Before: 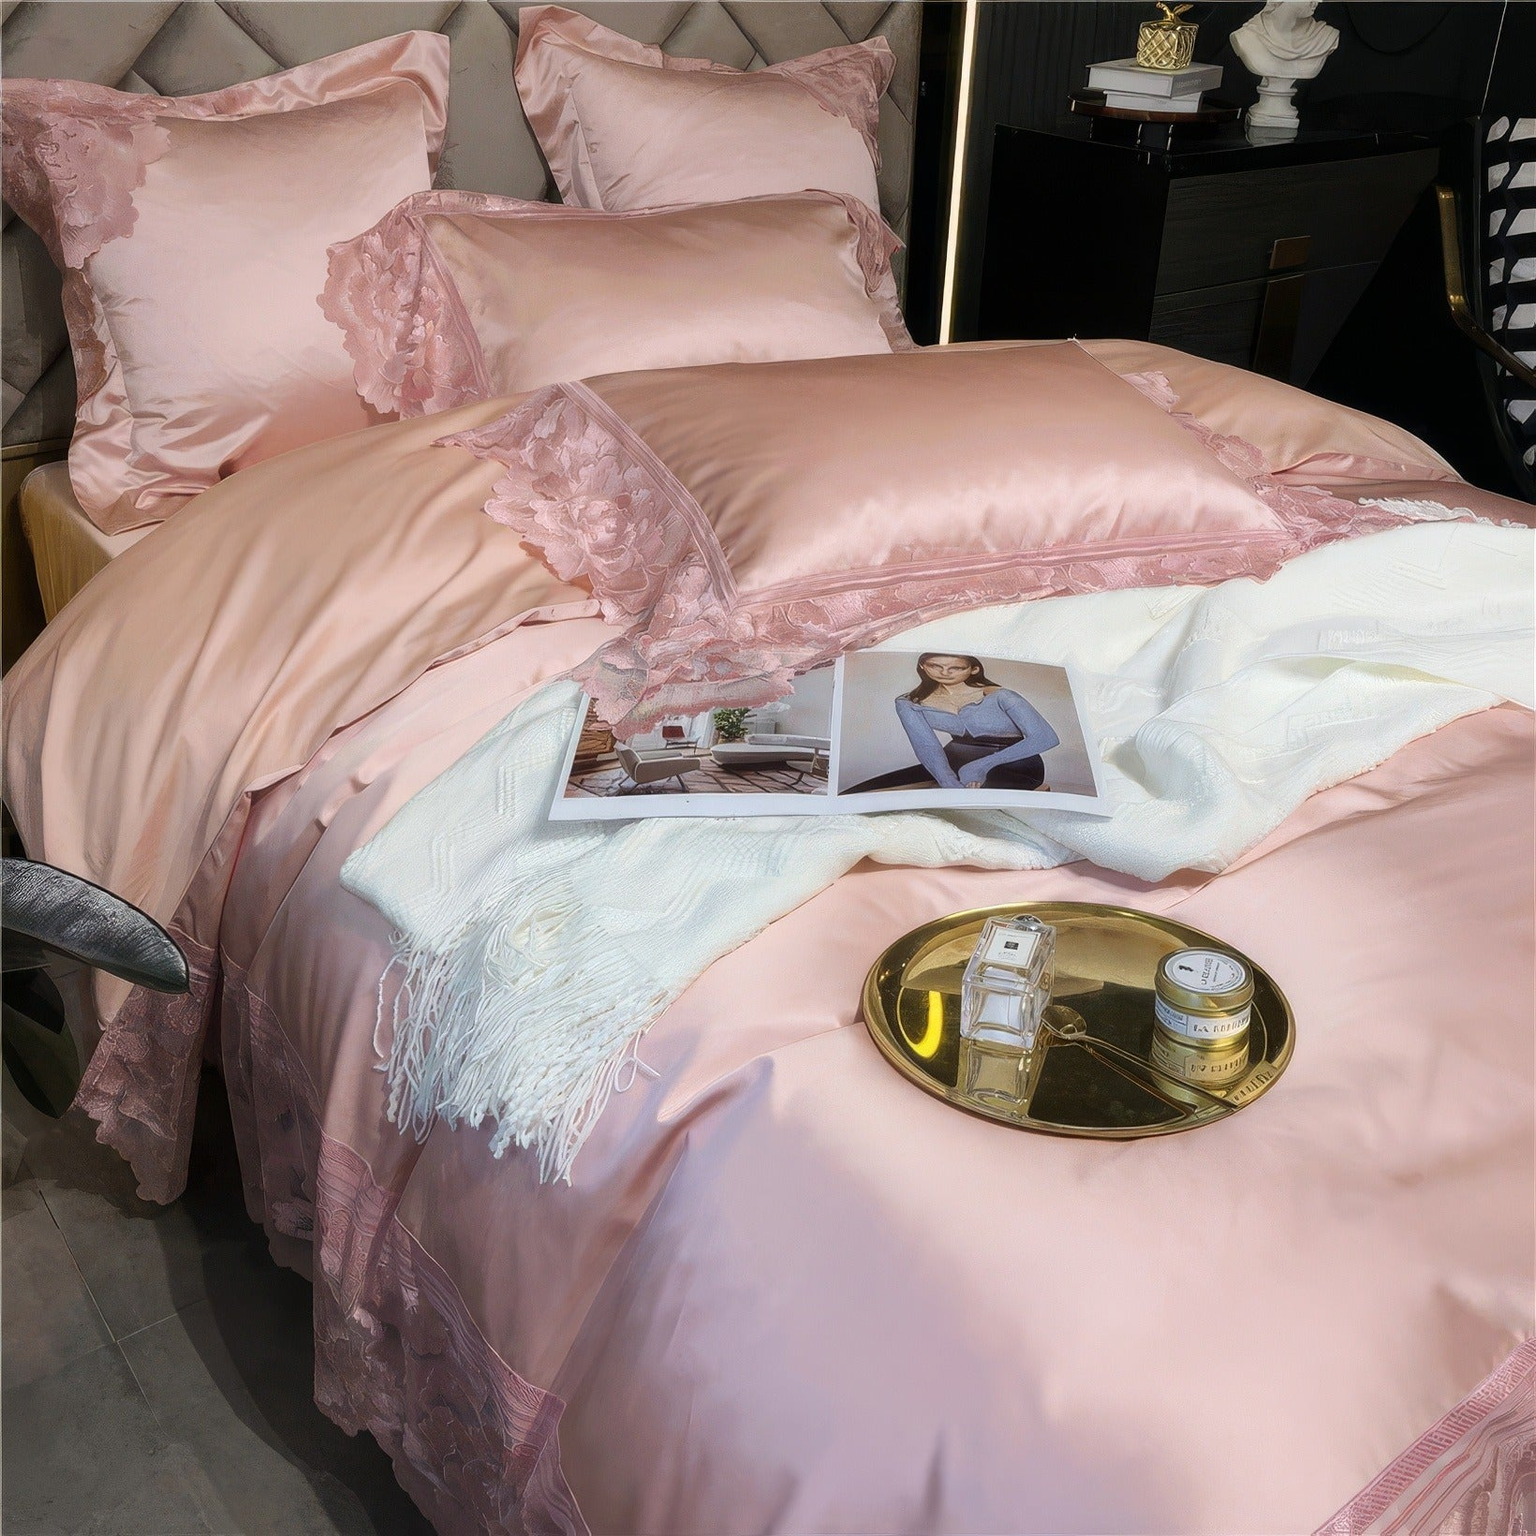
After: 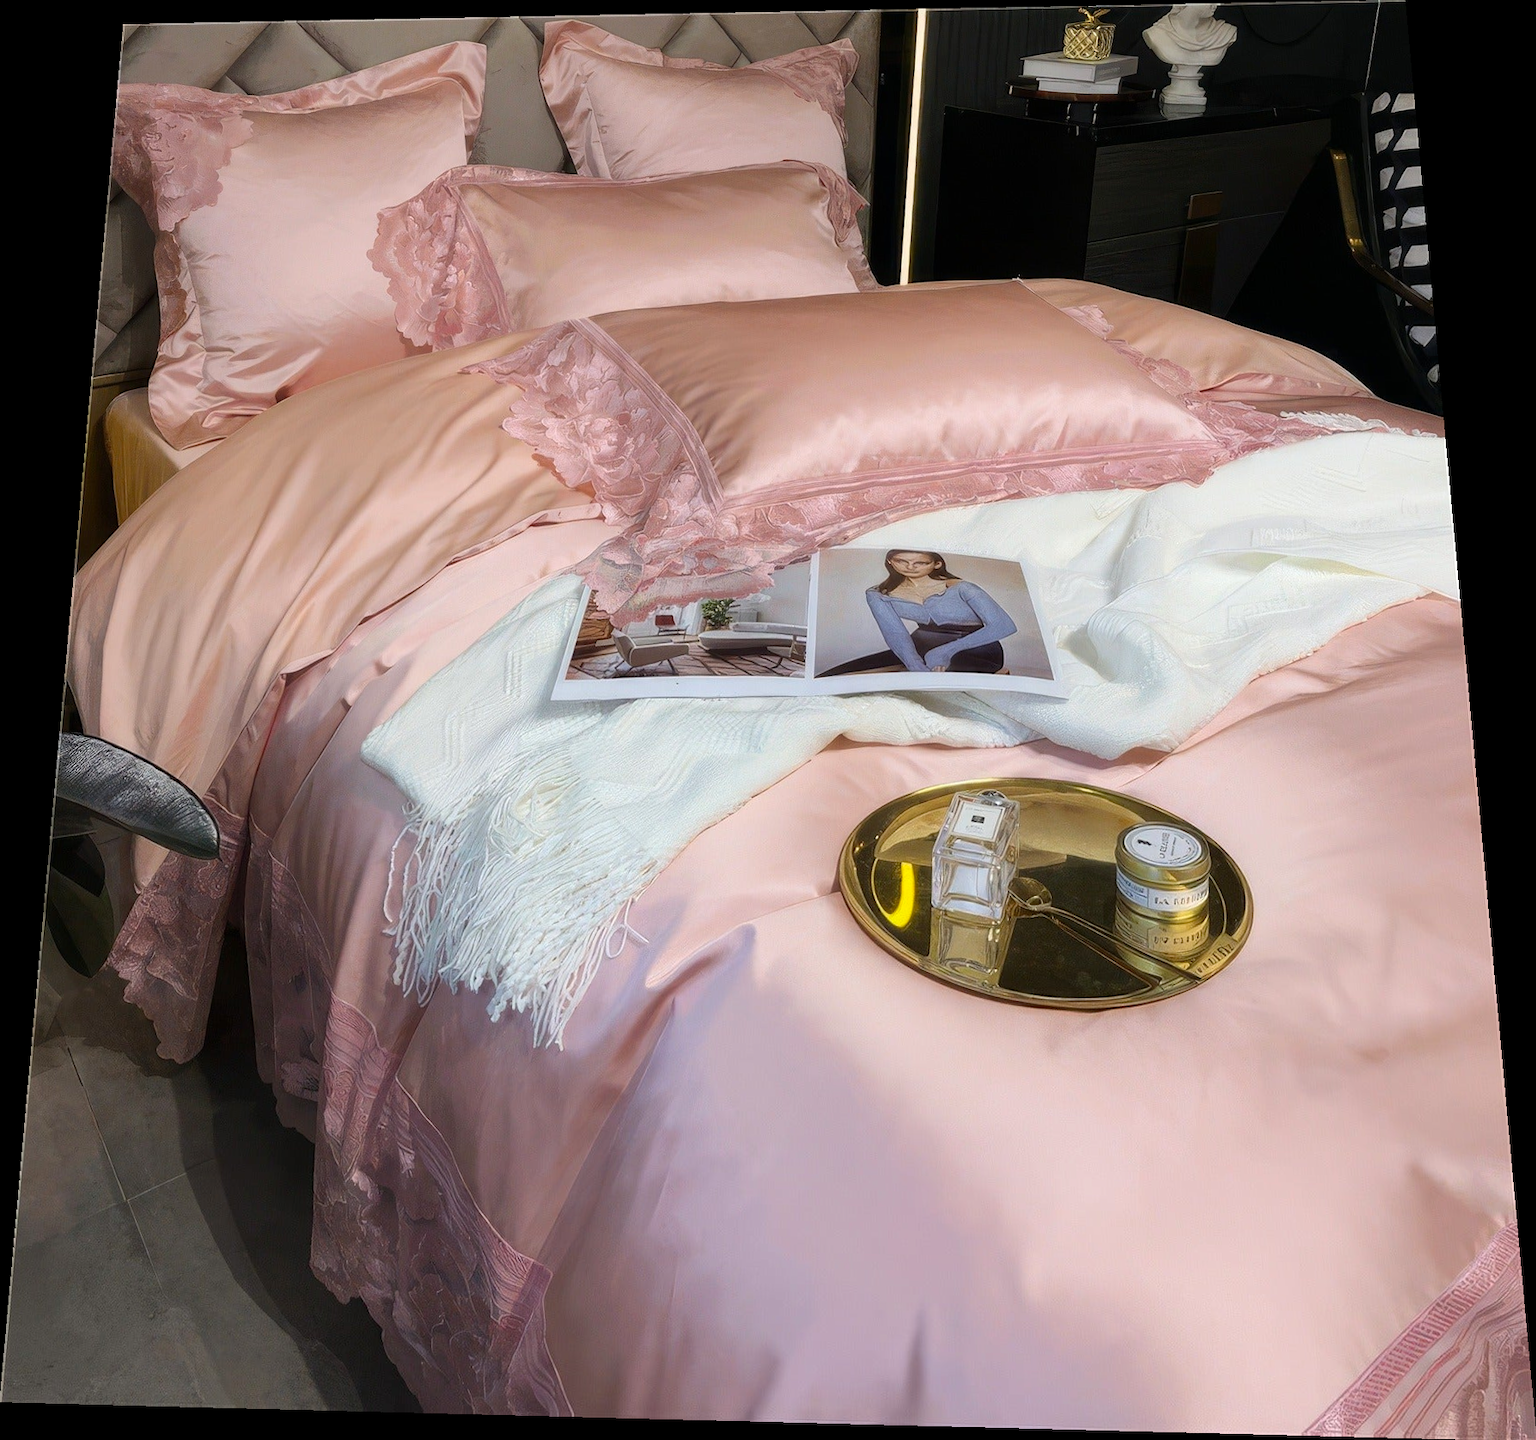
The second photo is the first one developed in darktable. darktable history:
color balance: output saturation 110%
rotate and perspective: rotation 0.128°, lens shift (vertical) -0.181, lens shift (horizontal) -0.044, shear 0.001, automatic cropping off
